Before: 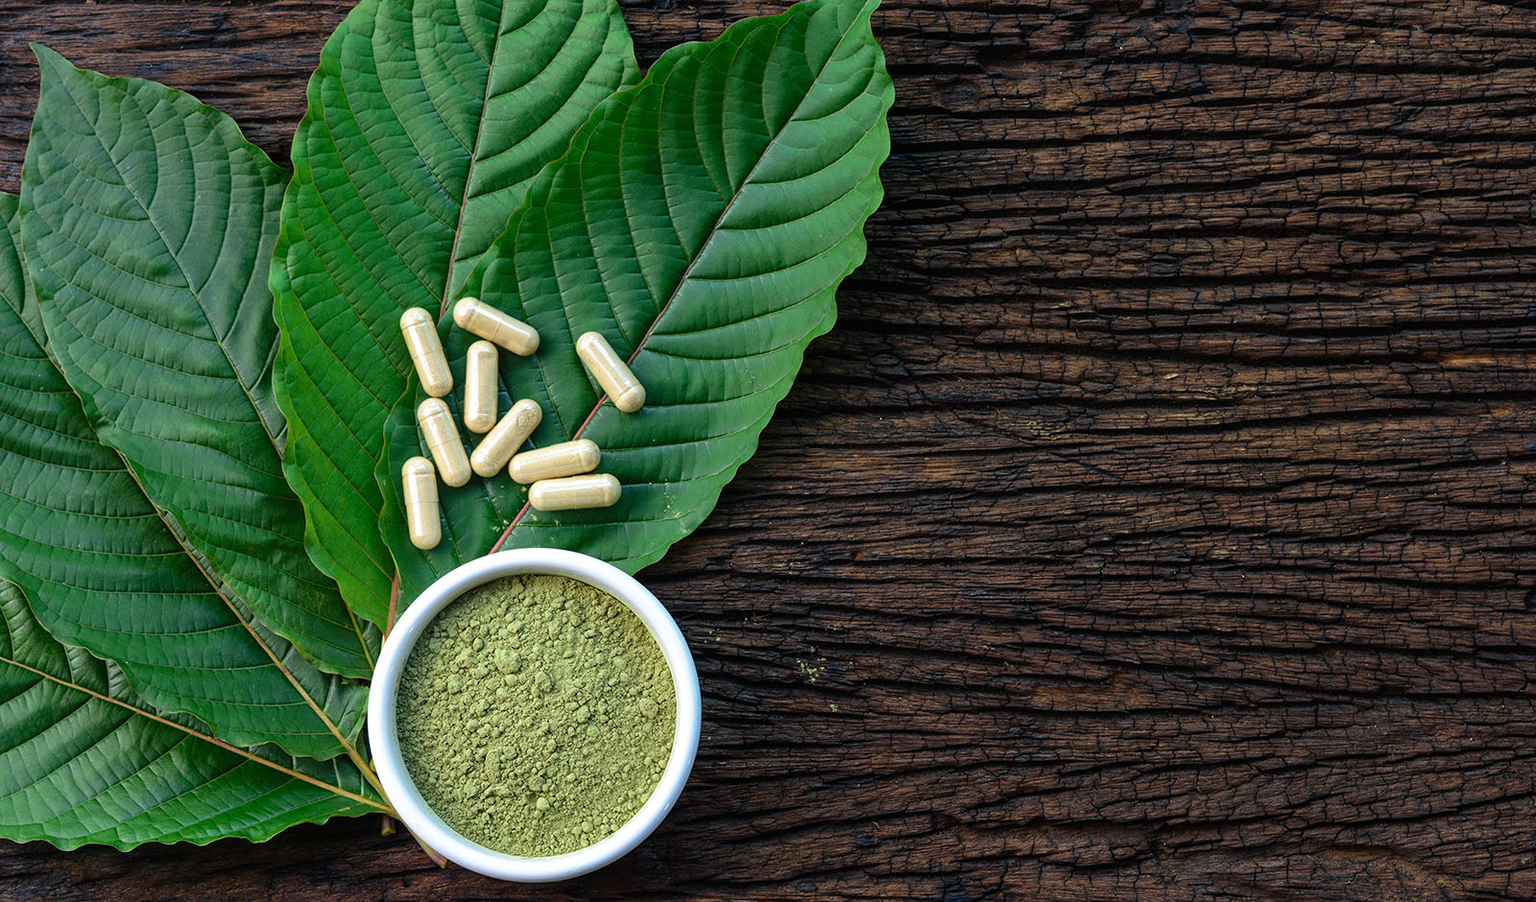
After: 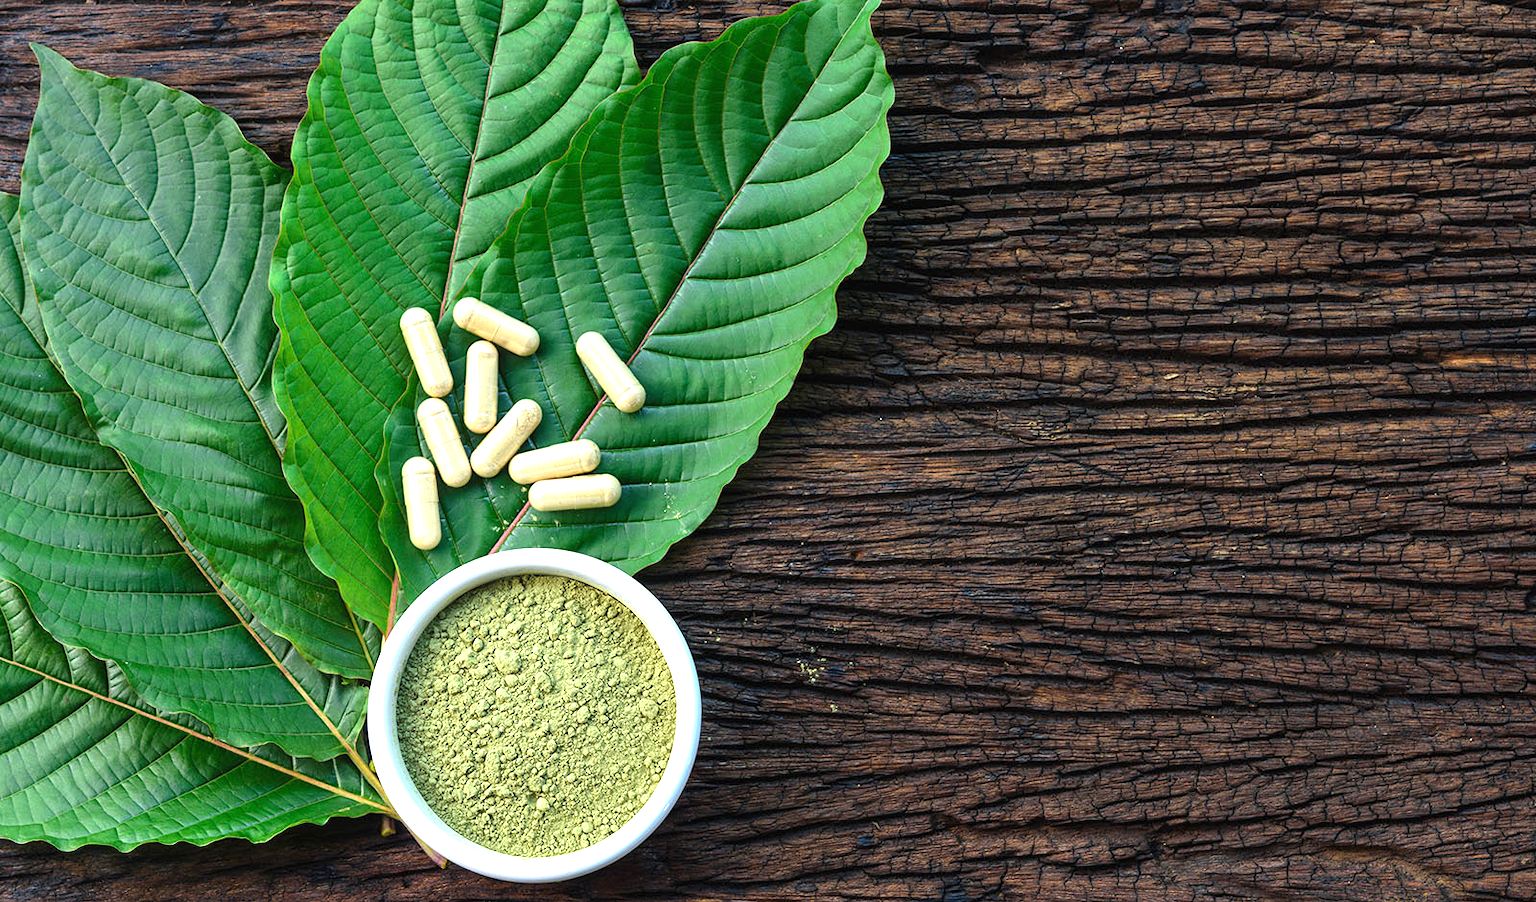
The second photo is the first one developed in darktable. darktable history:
color balance: contrast fulcrum 17.78%
exposure: black level correction 0, exposure 0.95 EV, compensate exposure bias true, compensate highlight preservation false
